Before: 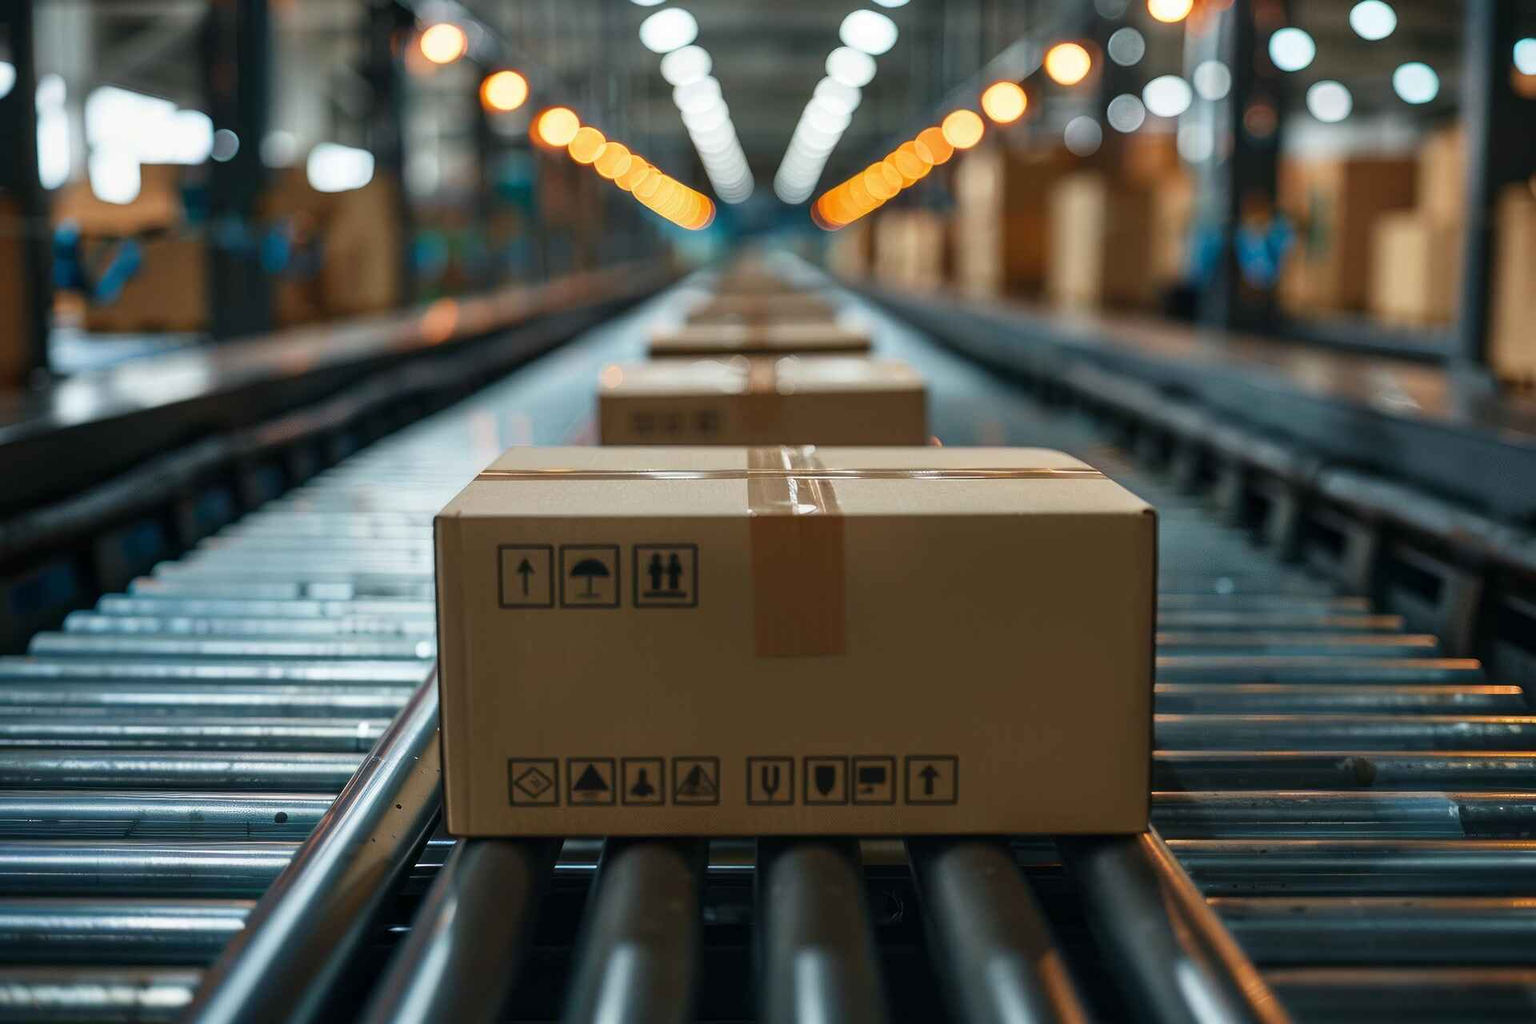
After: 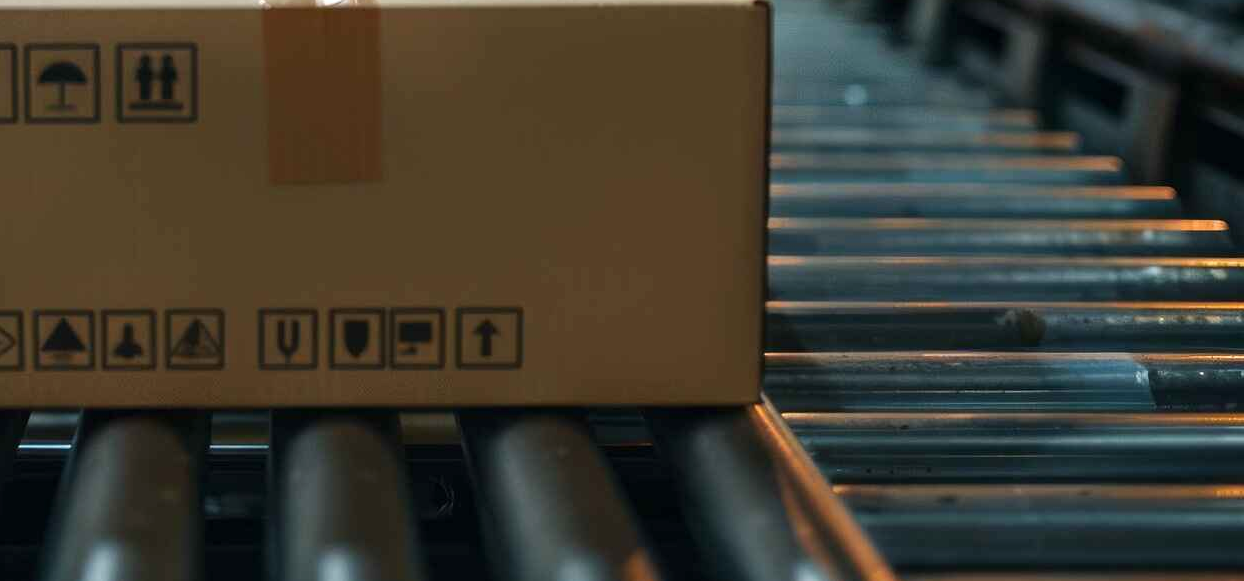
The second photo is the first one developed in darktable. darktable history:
exposure: exposure 0.201 EV, compensate exposure bias true, compensate highlight preservation false
crop and rotate: left 35.169%, top 49.787%, bottom 4.816%
